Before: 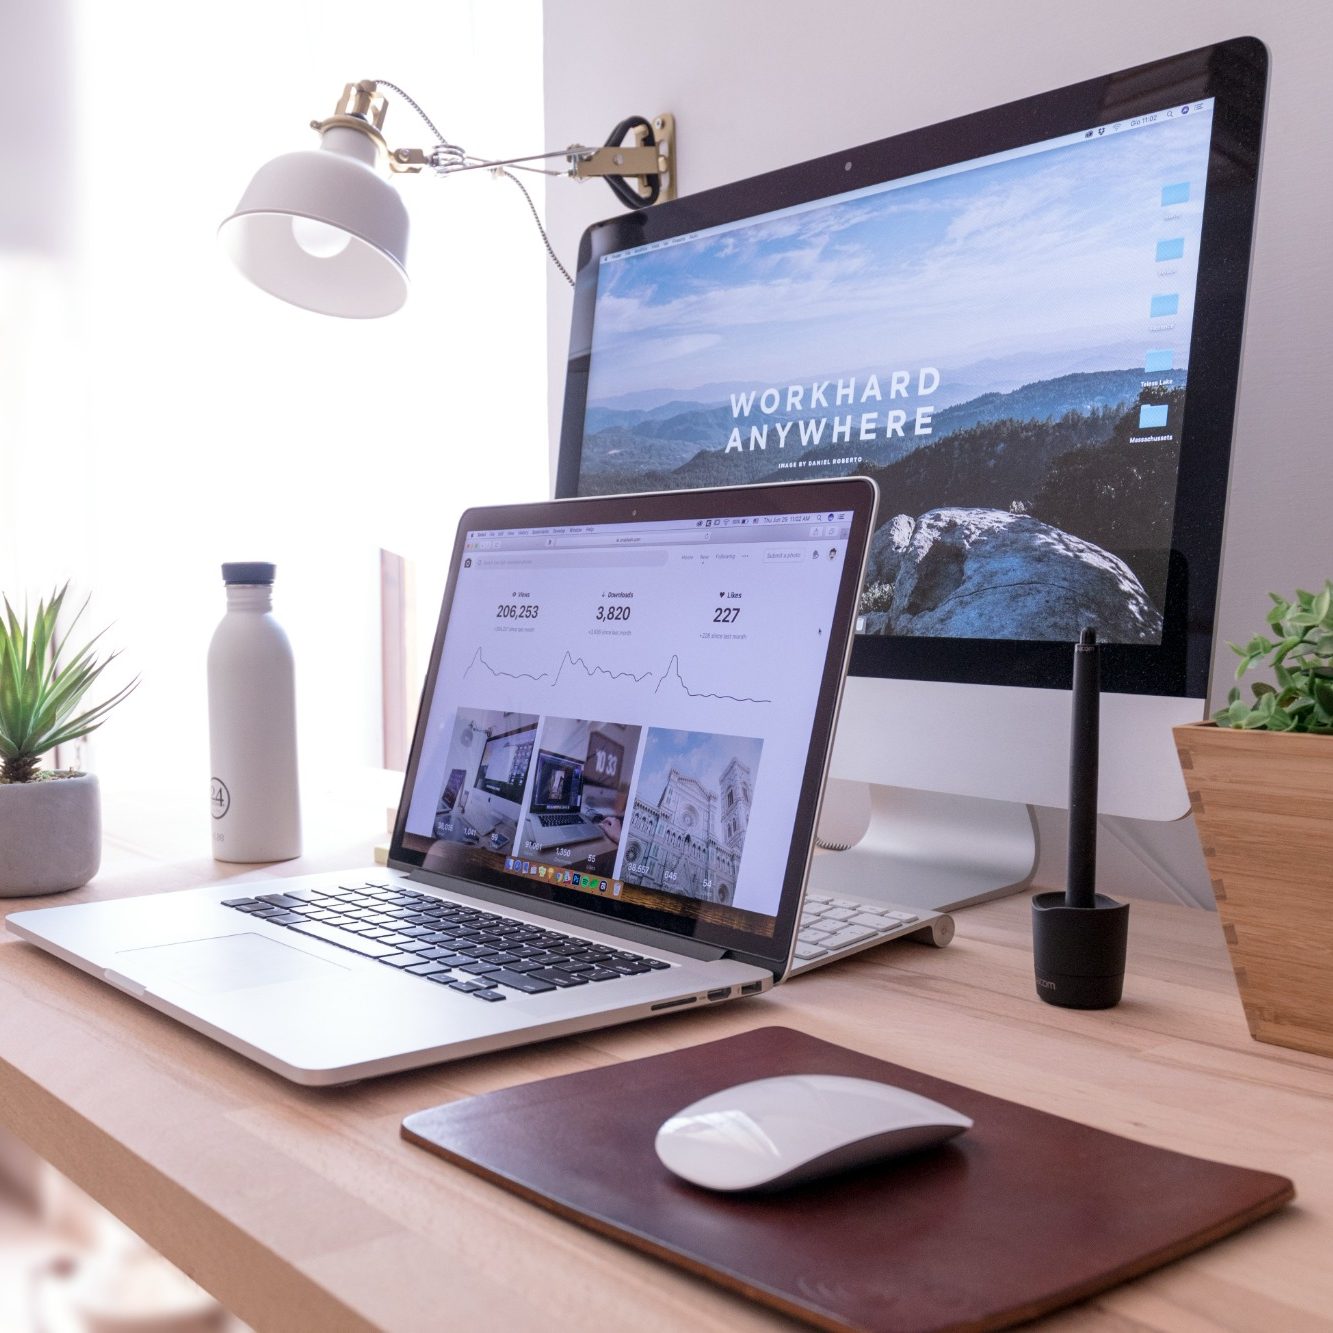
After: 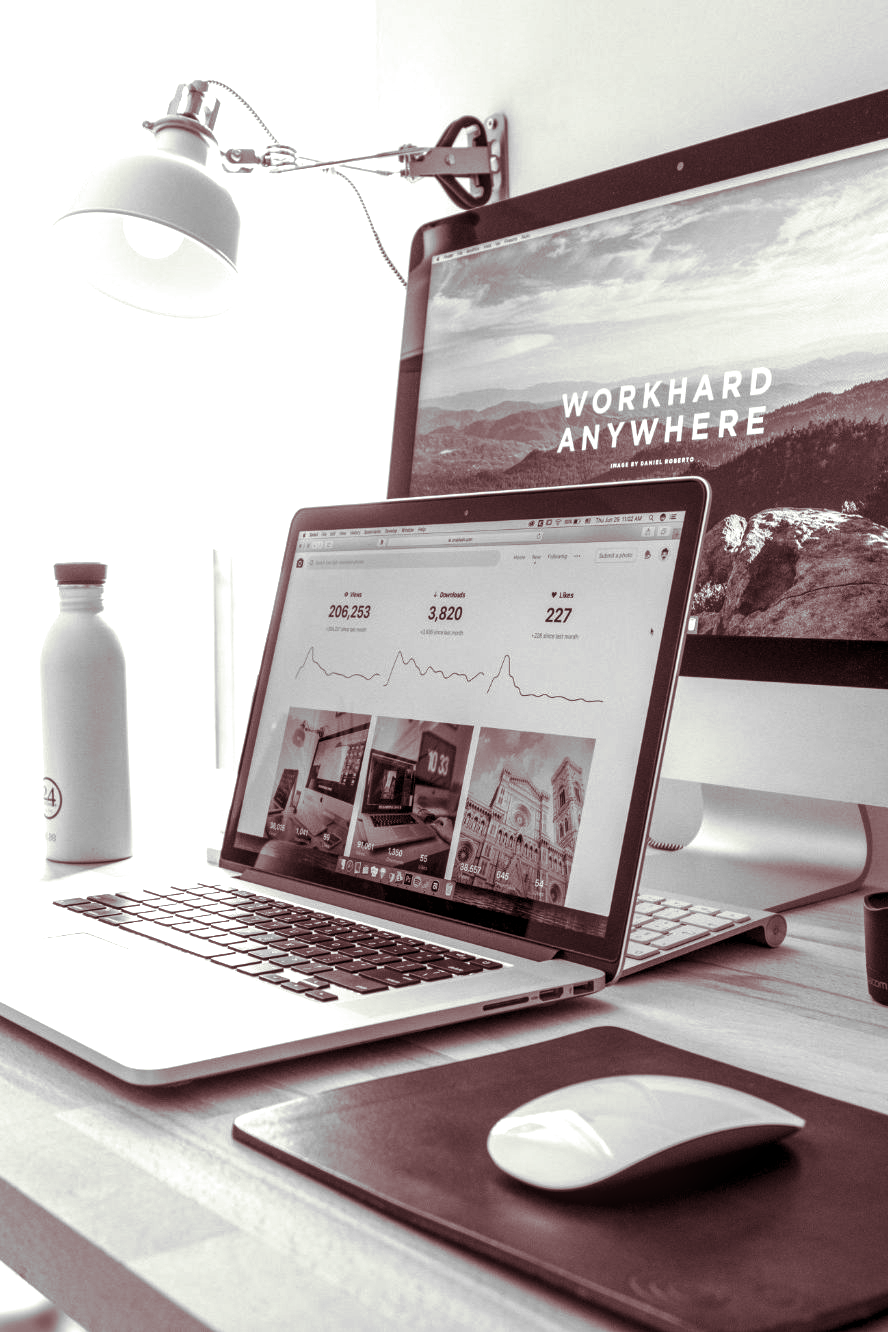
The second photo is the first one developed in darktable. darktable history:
color balance rgb: shadows lift › hue 87.51°, highlights gain › chroma 1.35%, highlights gain › hue 55.1°, global offset › chroma 0.13%, global offset › hue 253.66°, perceptual saturation grading › global saturation 16.38%
monochrome: a -6.99, b 35.61, size 1.4
levels: levels [0.029, 0.545, 0.971]
local contrast: on, module defaults
crop and rotate: left 12.648%, right 20.685%
split-toning: on, module defaults
exposure: black level correction 0, exposure 0.5 EV, compensate exposure bias true, compensate highlight preservation false
white balance: red 0.982, blue 1.018
